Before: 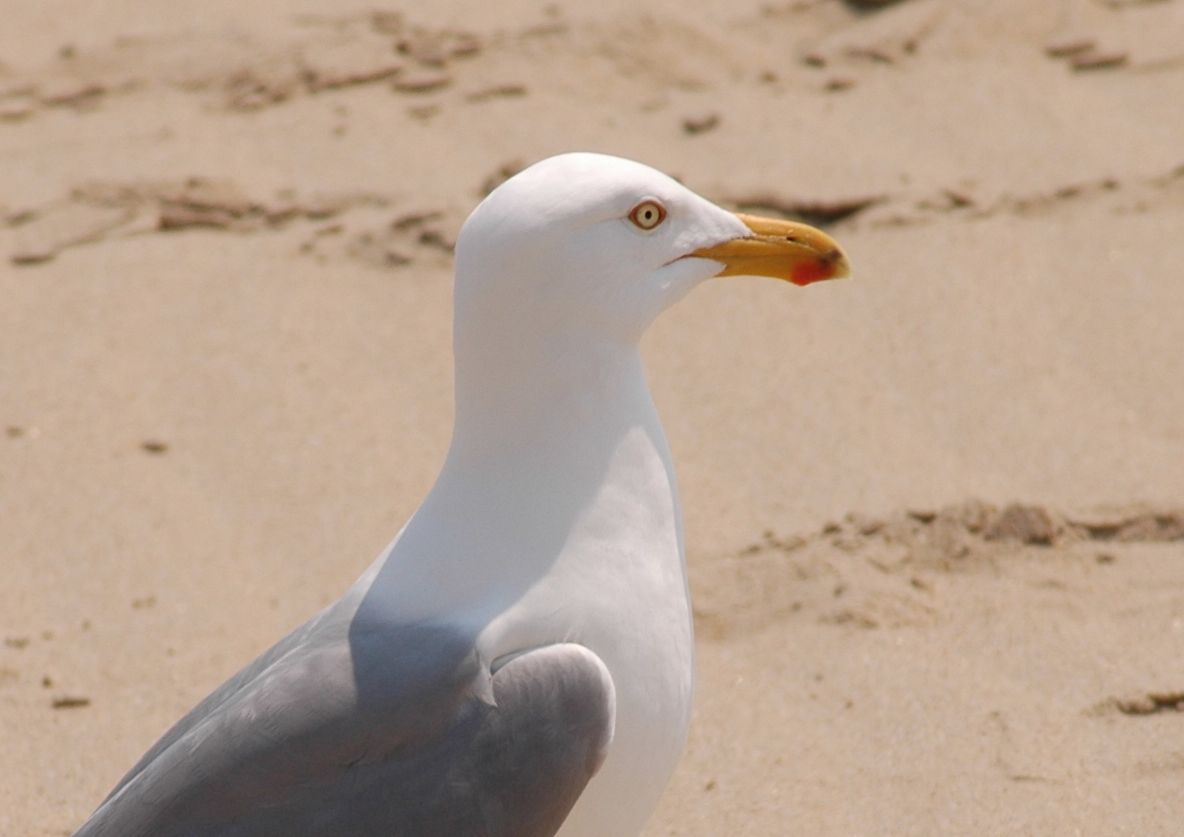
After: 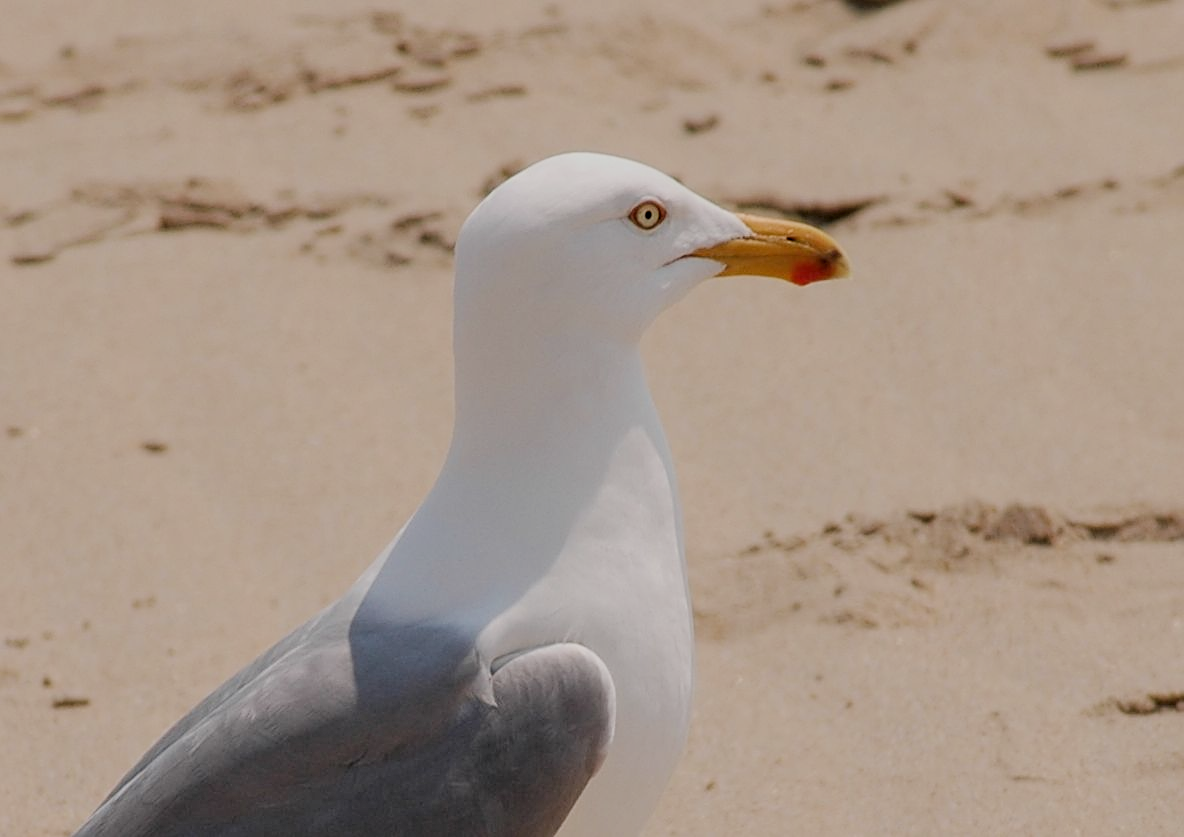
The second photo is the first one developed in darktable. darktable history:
local contrast: on, module defaults
filmic rgb: middle gray luminance 29.82%, black relative exposure -8.96 EV, white relative exposure 6.99 EV, target black luminance 0%, hardness 2.95, latitude 1.23%, contrast 0.96, highlights saturation mix 4.4%, shadows ↔ highlights balance 12.2%
sharpen: on, module defaults
